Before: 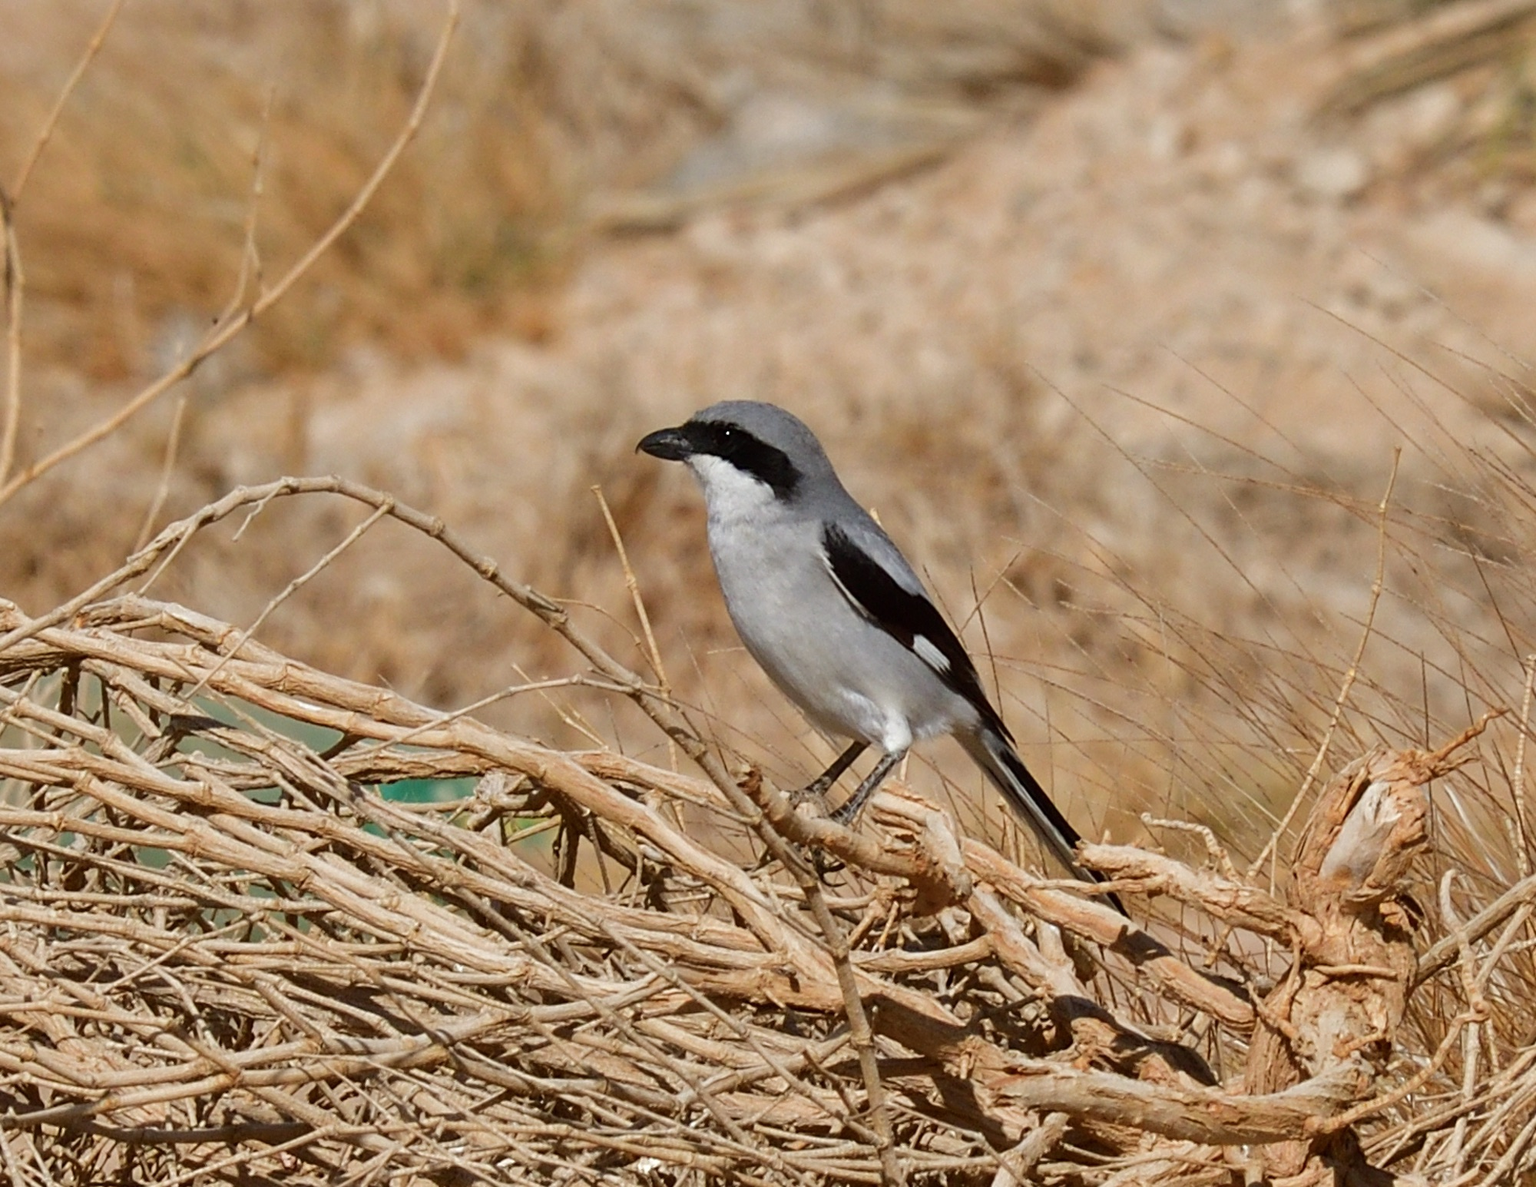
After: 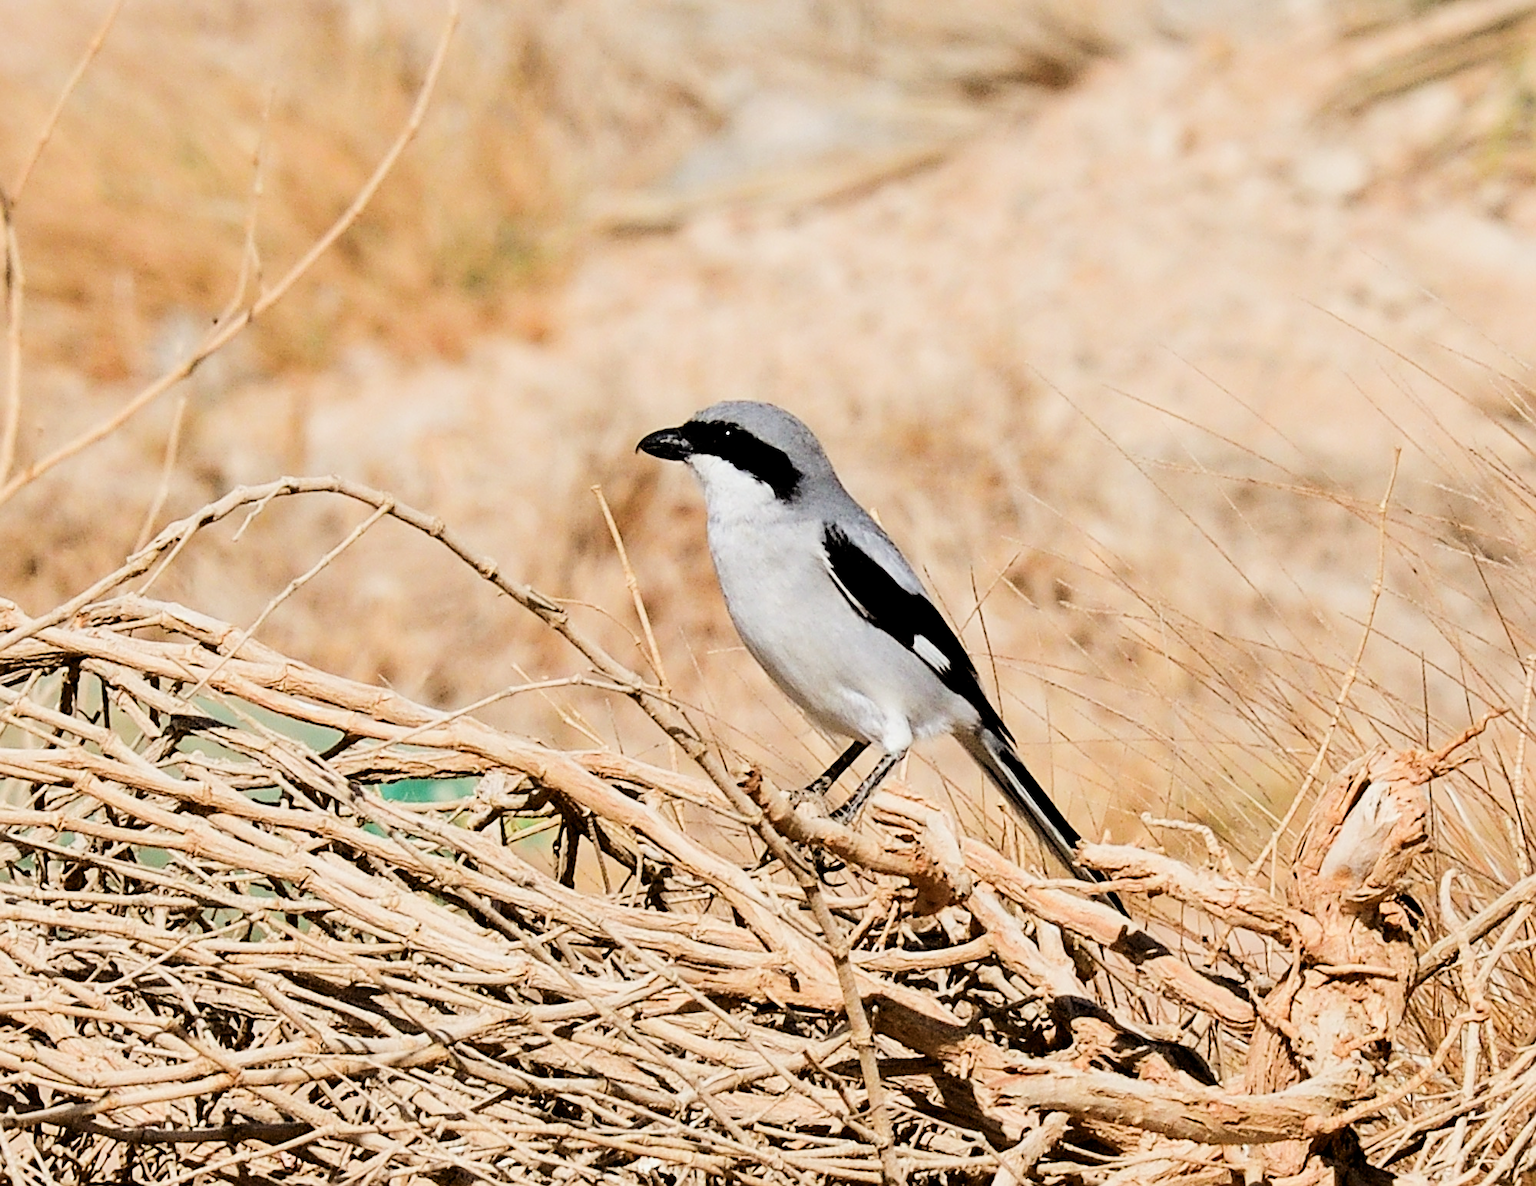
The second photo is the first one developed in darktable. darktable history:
exposure: black level correction 0, exposure 1 EV, compensate exposure bias true, compensate highlight preservation false
contrast brightness saturation: contrast 0.144
filmic rgb: black relative exposure -2.88 EV, white relative exposure 4.56 EV, hardness 1.72, contrast 1.255
sharpen: on, module defaults
